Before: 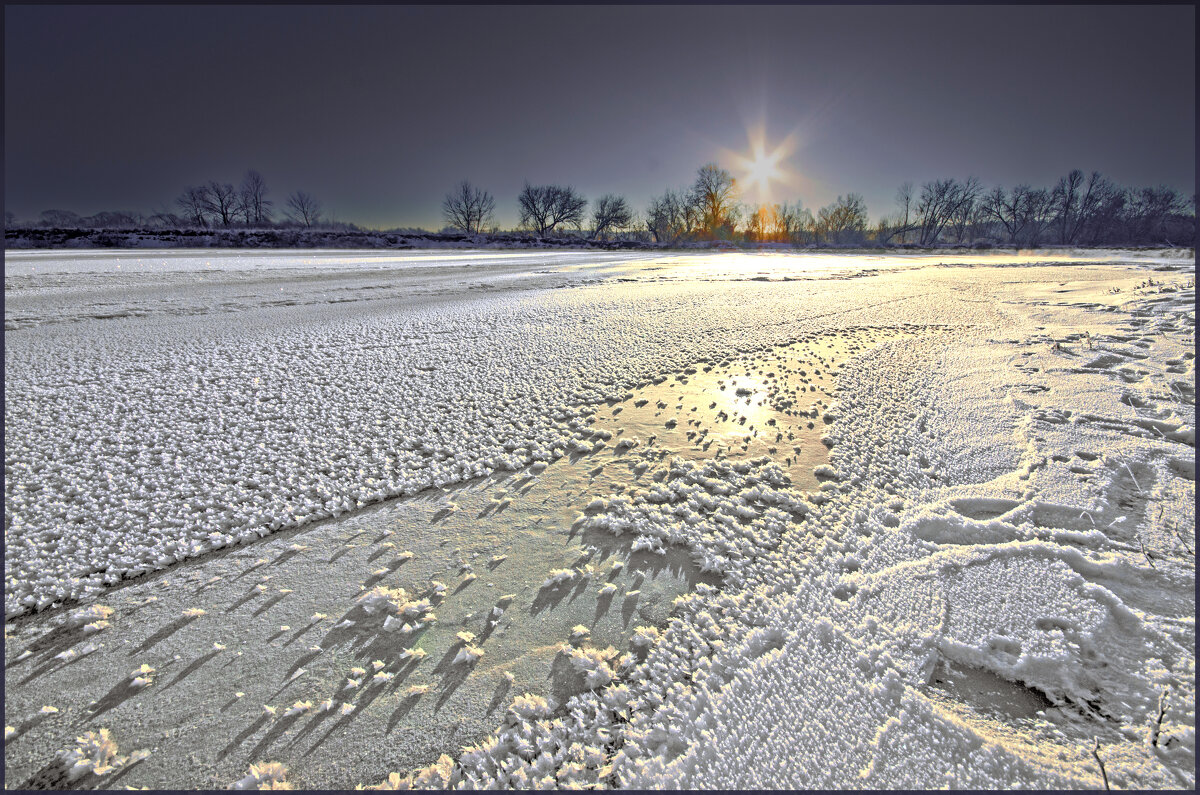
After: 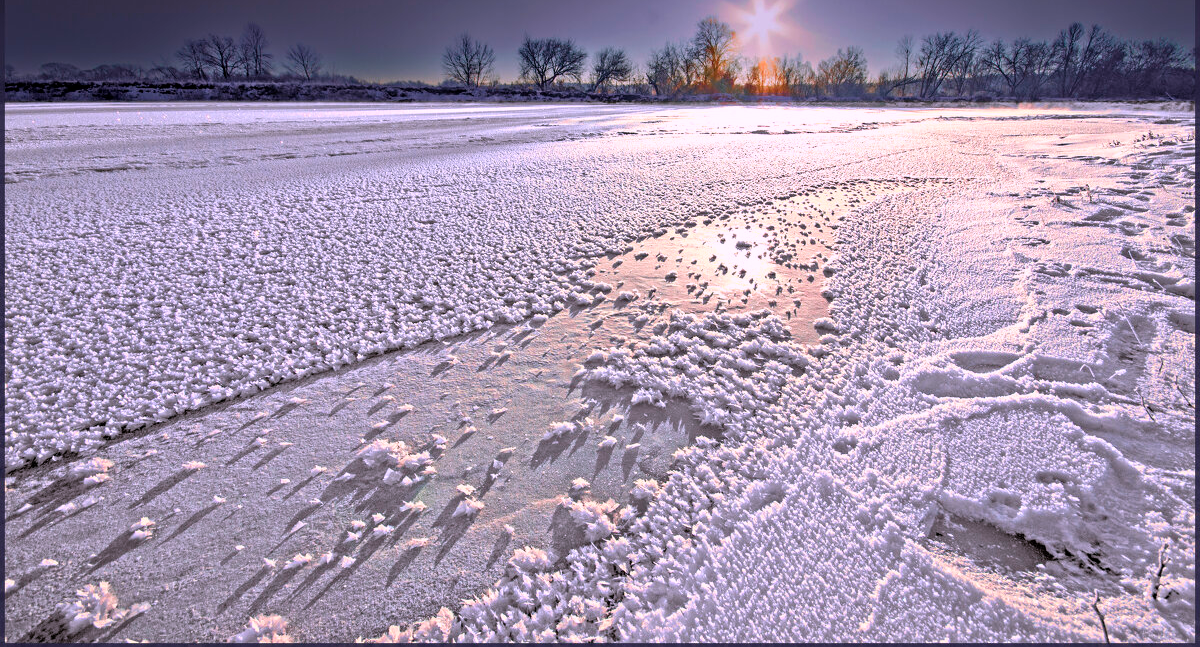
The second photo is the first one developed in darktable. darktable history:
color correction: highlights a* 15.46, highlights b* -20.56
crop and rotate: top 18.507%
